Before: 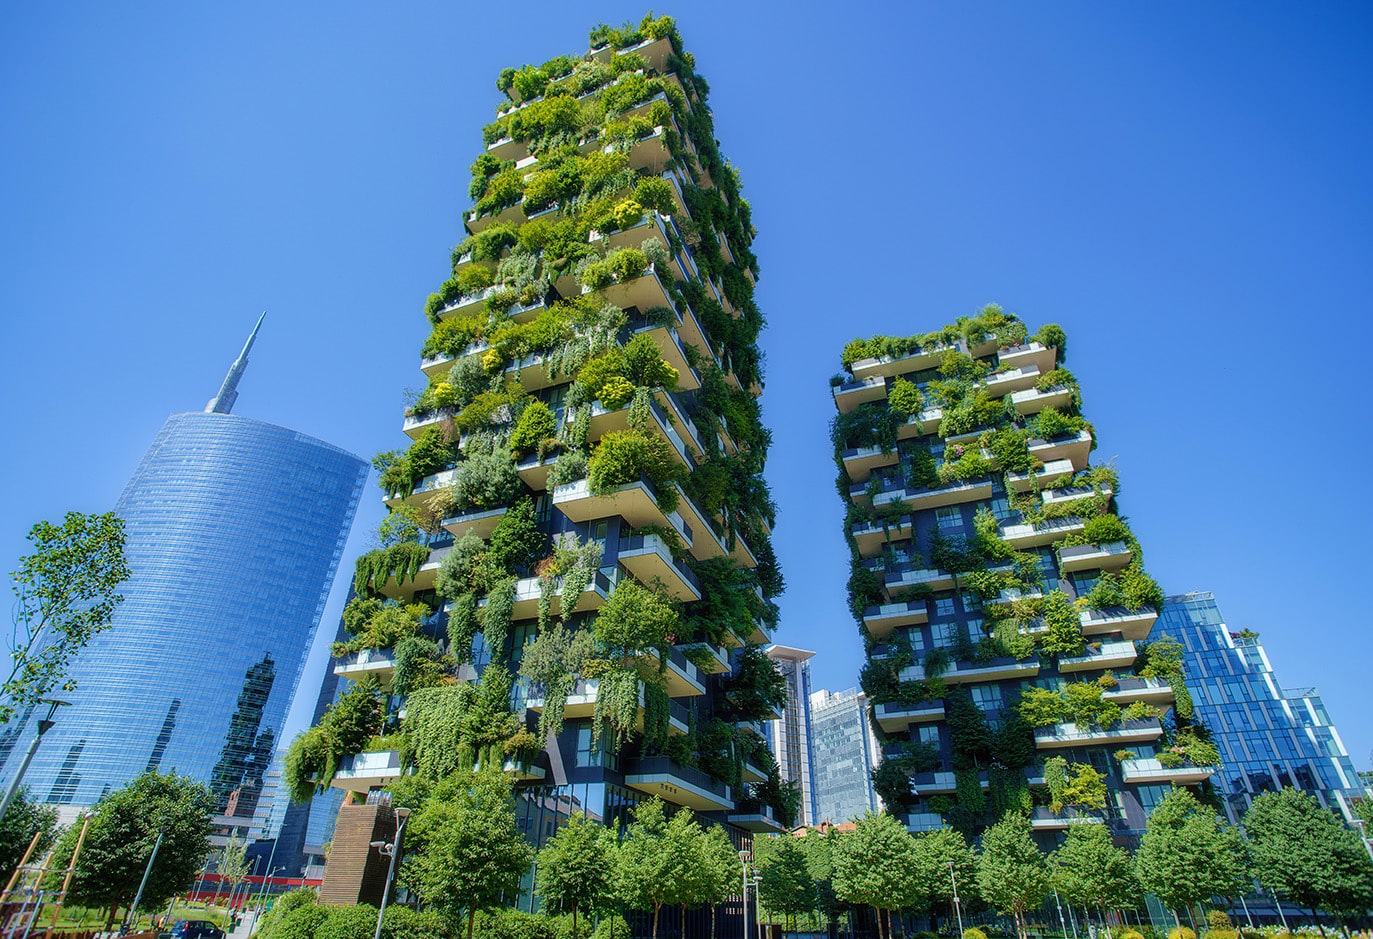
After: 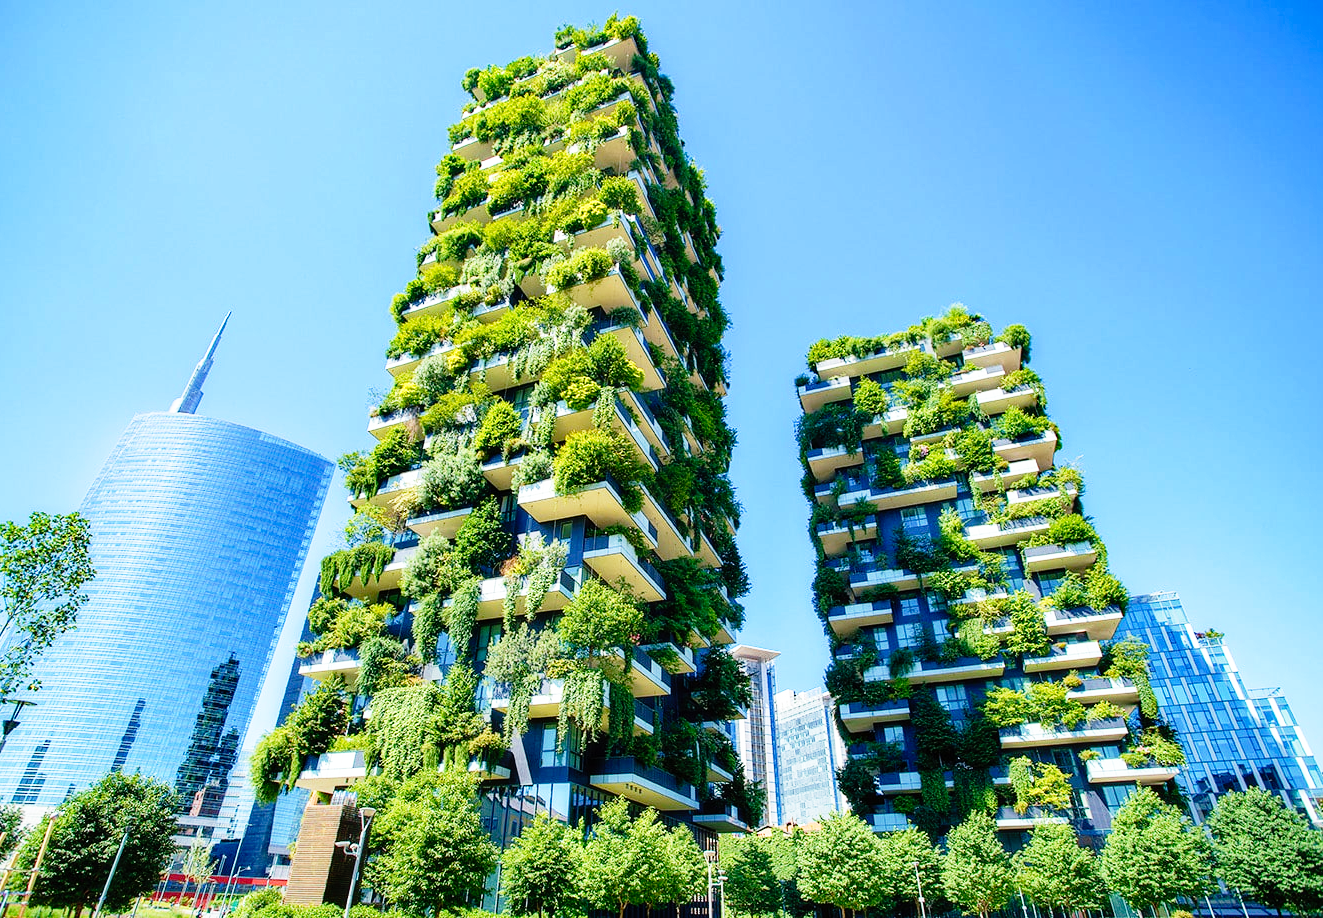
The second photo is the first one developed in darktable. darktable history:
haze removal: adaptive false
crop and rotate: left 2.577%, right 1.013%, bottom 2.196%
base curve: curves: ch0 [(0, 0) (0.012, 0.01) (0.073, 0.168) (0.31, 0.711) (0.645, 0.957) (1, 1)], preserve colors none
